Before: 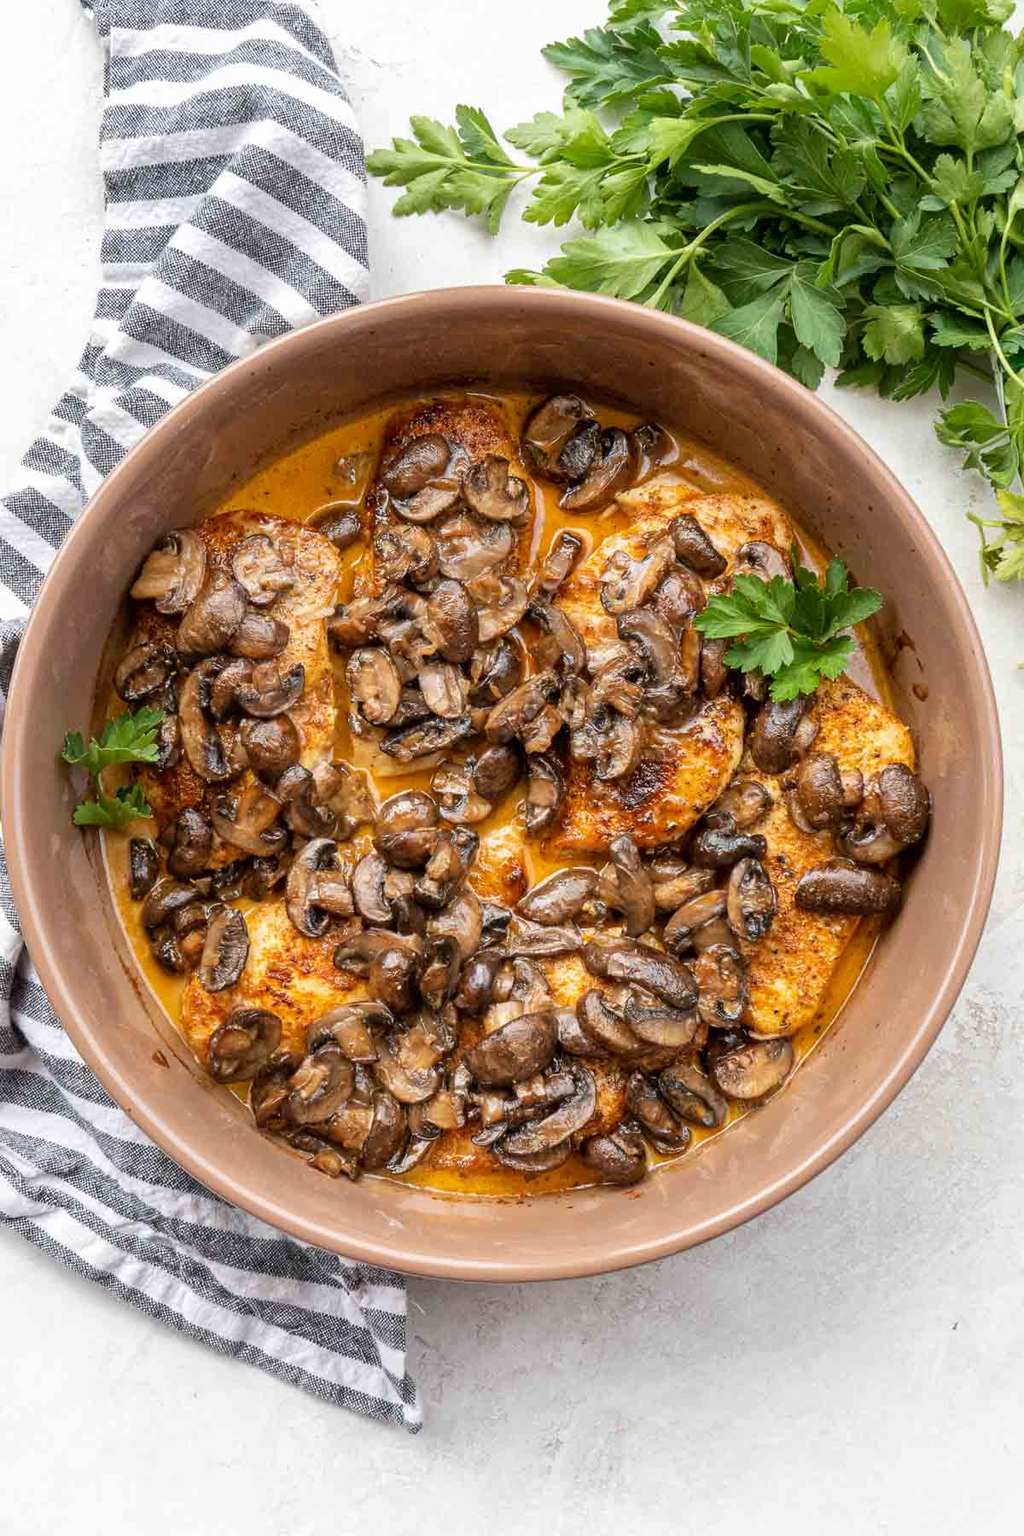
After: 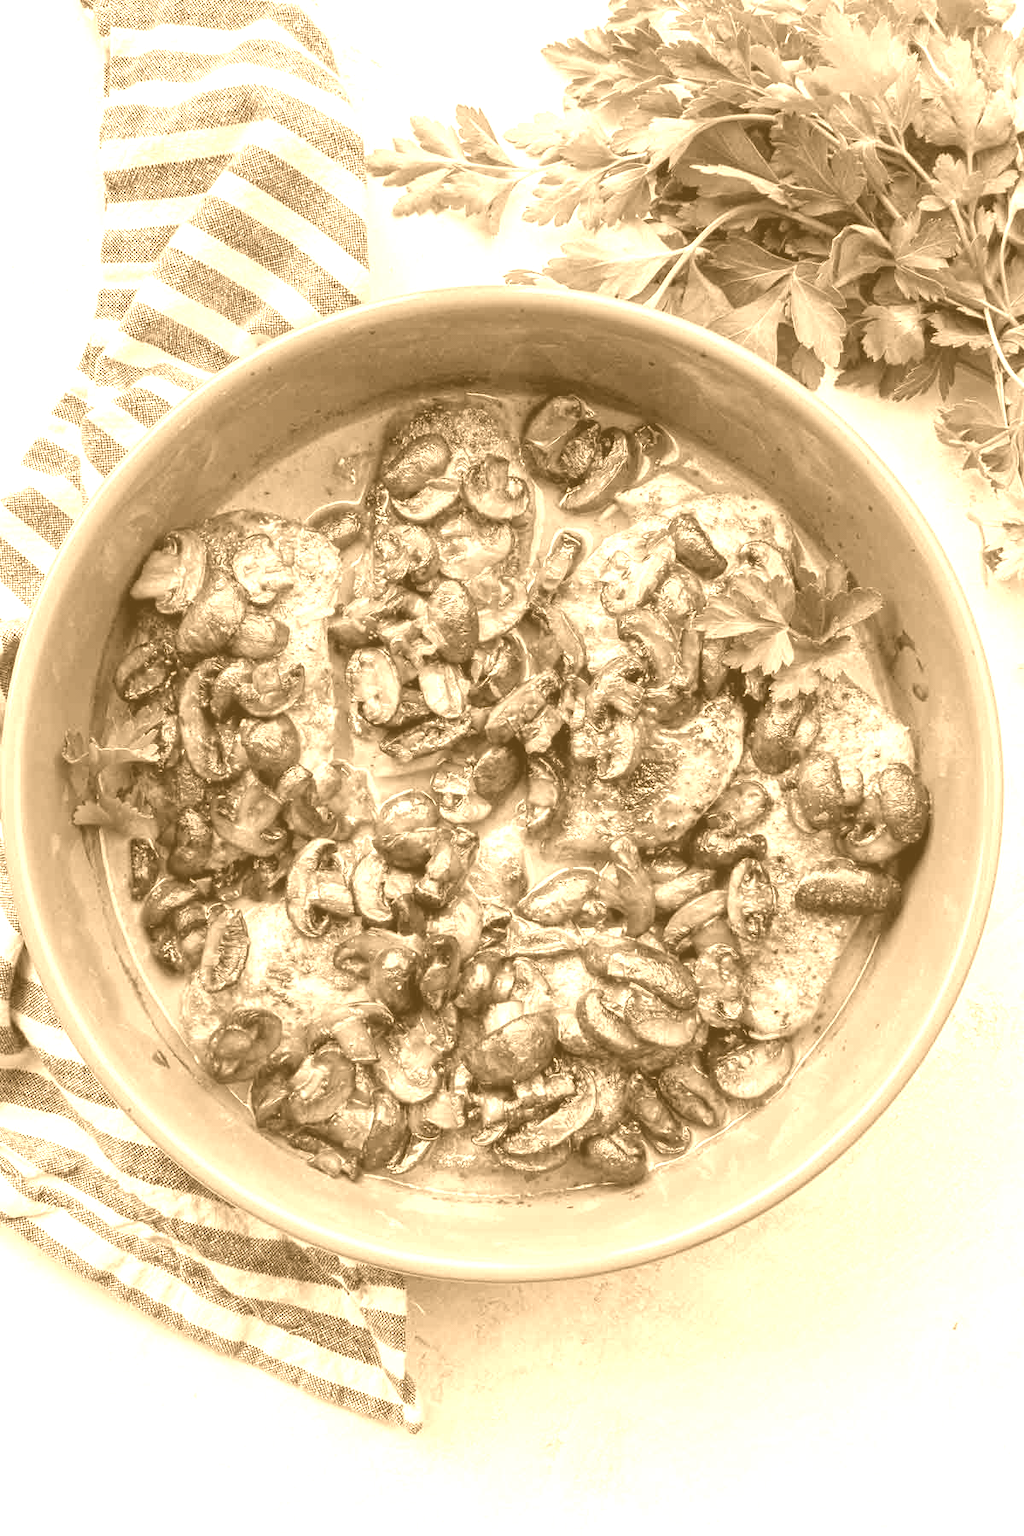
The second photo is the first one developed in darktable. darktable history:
color balance rgb: on, module defaults
colorize: hue 28.8°, source mix 100%
color balance: lift [1.001, 1.007, 1, 0.993], gamma [1.023, 1.026, 1.01, 0.974], gain [0.964, 1.059, 1.073, 0.927]
